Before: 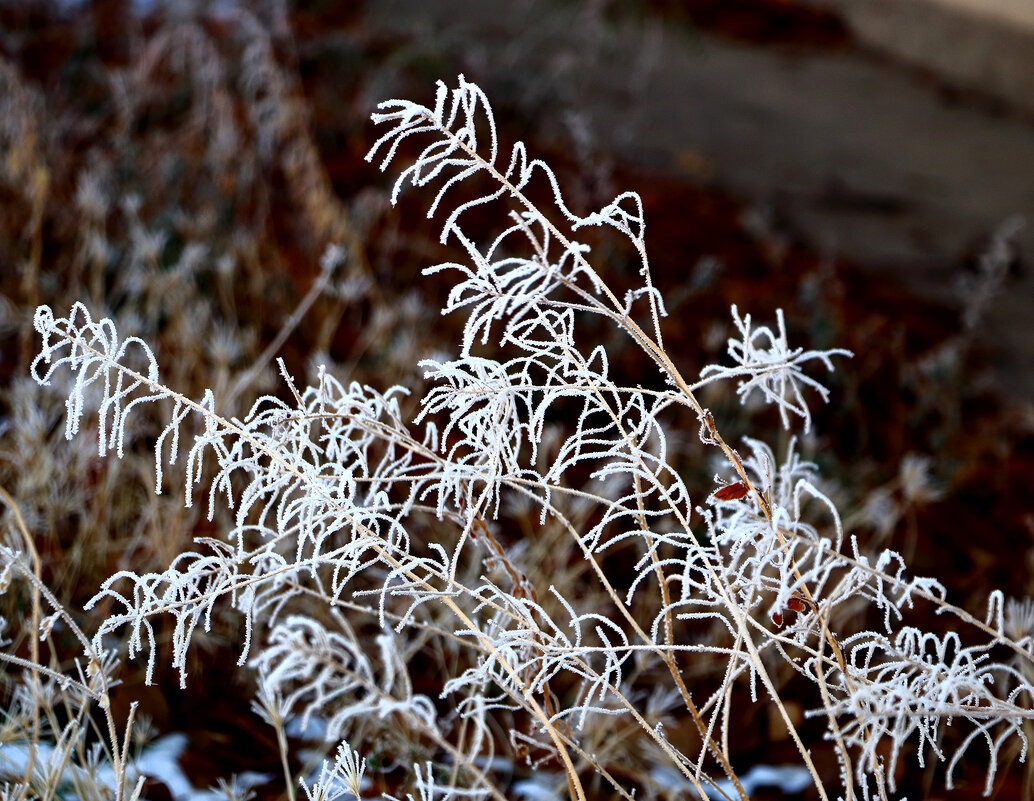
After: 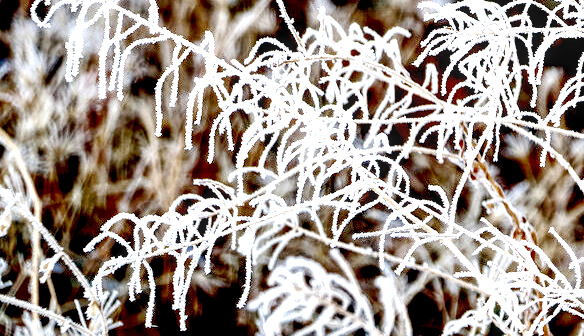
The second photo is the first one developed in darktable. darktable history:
crop: top 44.802%, right 43.464%, bottom 13.238%
color zones: curves: ch0 [(0, 0.5) (0.125, 0.4) (0.25, 0.5) (0.375, 0.4) (0.5, 0.4) (0.625, 0.35) (0.75, 0.35) (0.875, 0.5)]; ch1 [(0, 0.35) (0.125, 0.45) (0.25, 0.35) (0.375, 0.35) (0.5, 0.35) (0.625, 0.35) (0.75, 0.45) (0.875, 0.35)]; ch2 [(0, 0.6) (0.125, 0.5) (0.25, 0.5) (0.375, 0.6) (0.5, 0.6) (0.625, 0.5) (0.75, 0.5) (0.875, 0.5)]
local contrast: highlights 60%, shadows 64%, detail 160%
exposure: black level correction 0.011, exposure 1.077 EV, compensate highlight preservation false
base curve: curves: ch0 [(0, 0) (0.158, 0.273) (0.879, 0.895) (1, 1)], preserve colors none
shadows and highlights: shadows -1.38, highlights 38.15
